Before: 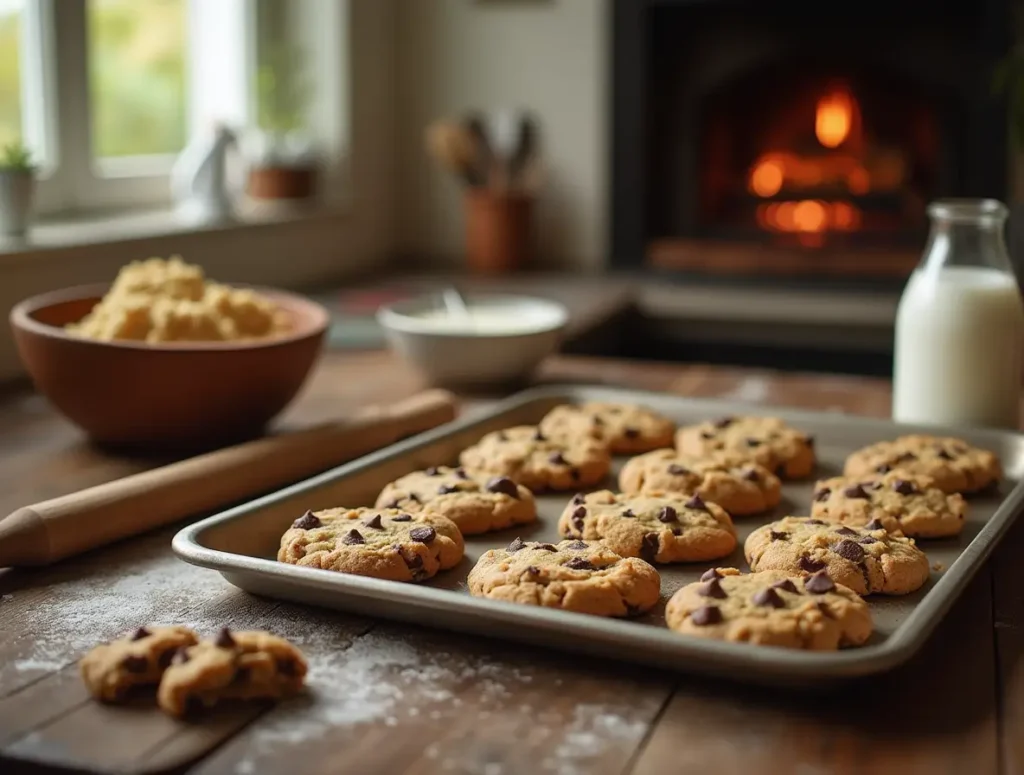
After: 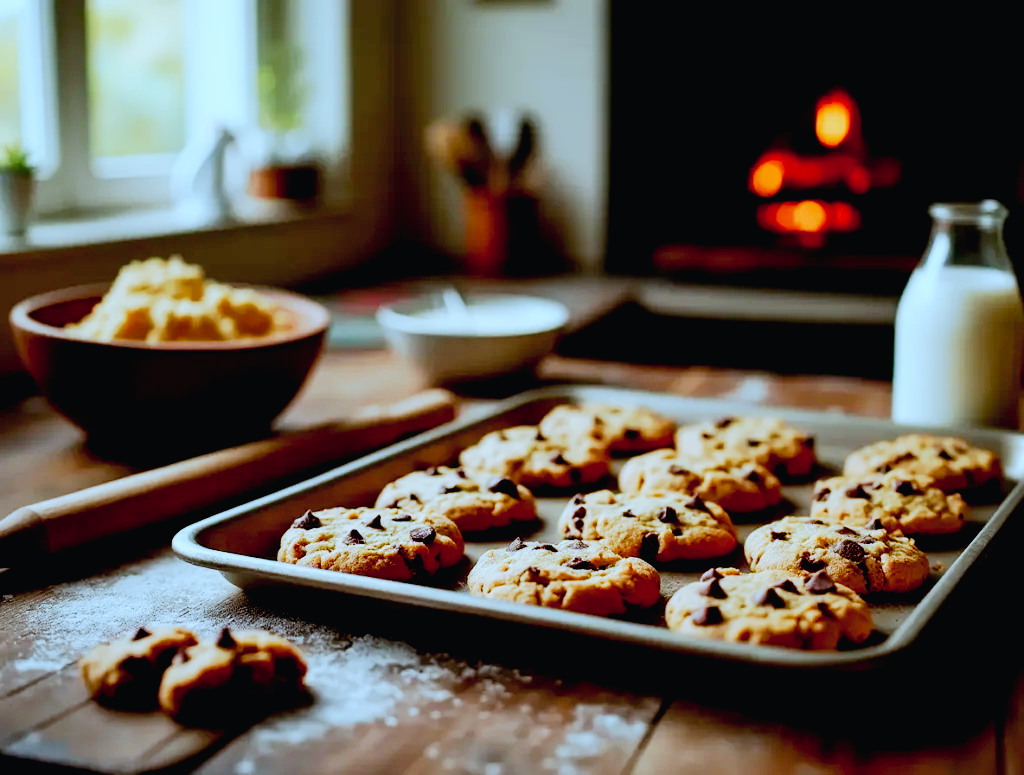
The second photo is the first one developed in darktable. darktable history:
tone curve: curves: ch0 [(0, 0.017) (0.091, 0.046) (0.298, 0.287) (0.439, 0.482) (0.64, 0.729) (0.785, 0.817) (0.995, 0.917)]; ch1 [(0, 0) (0.384, 0.365) (0.463, 0.447) (0.486, 0.474) (0.503, 0.497) (0.526, 0.52) (0.555, 0.564) (0.578, 0.595) (0.638, 0.644) (0.766, 0.773) (1, 1)]; ch2 [(0, 0) (0.374, 0.344) (0.449, 0.434) (0.501, 0.501) (0.528, 0.519) (0.569, 0.589) (0.61, 0.646) (0.666, 0.688) (1, 1)], preserve colors none
color correction: highlights a* -9.09, highlights b* -22.74
exposure: black level correction 0.031, exposure 0.307 EV, compensate highlight preservation false
base curve: curves: ch0 [(0, 0) (0.297, 0.298) (1, 1)], preserve colors none
